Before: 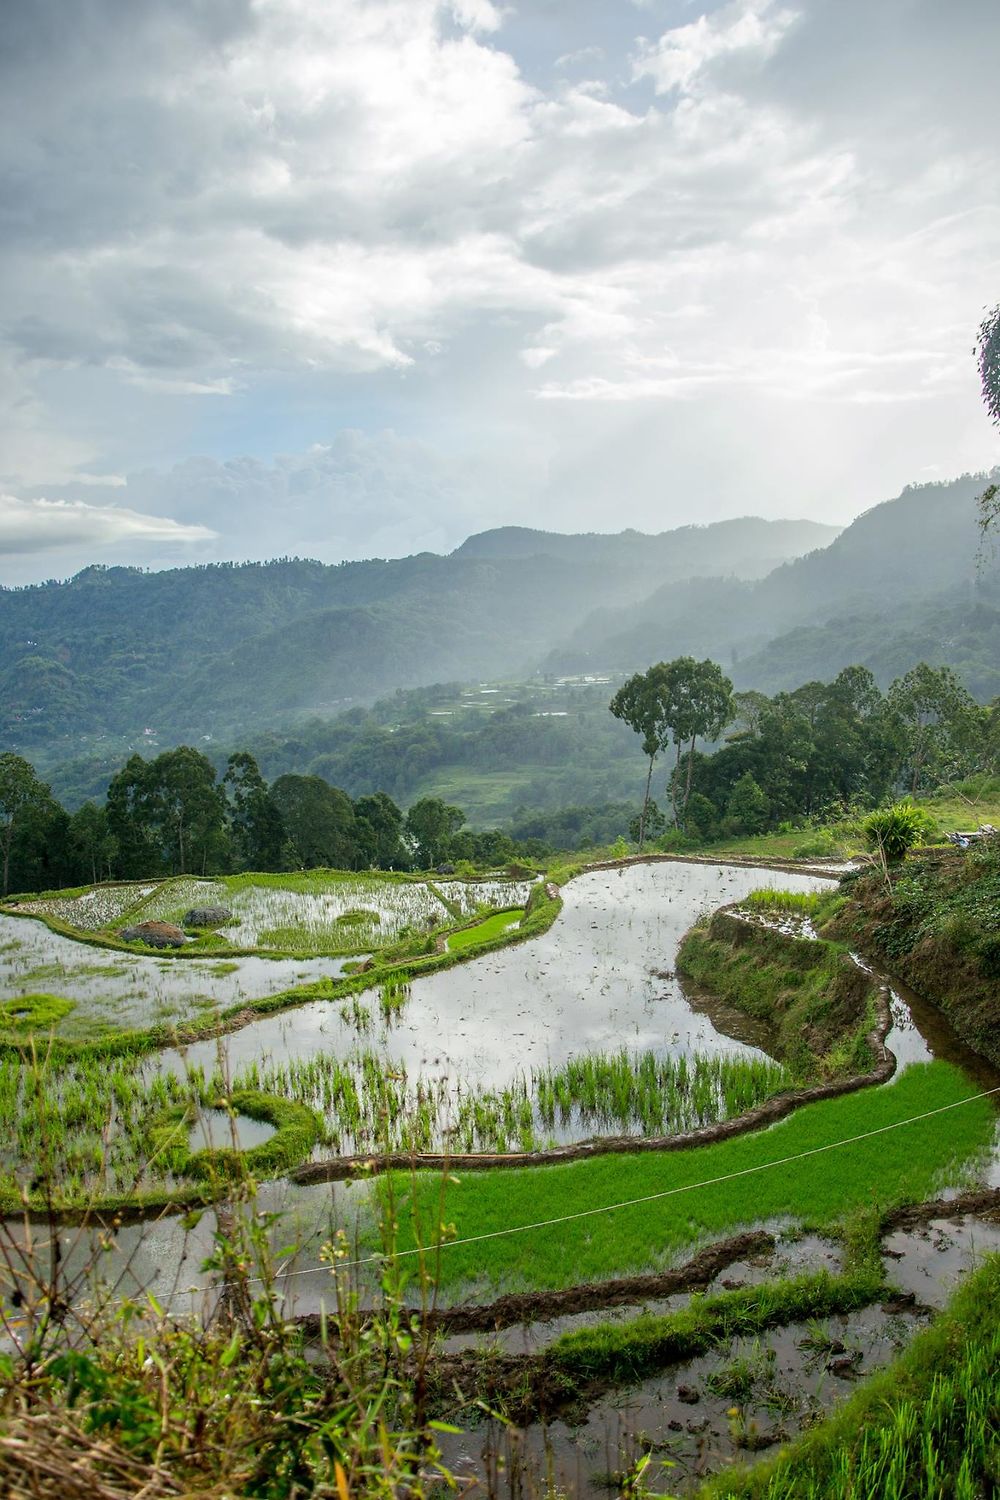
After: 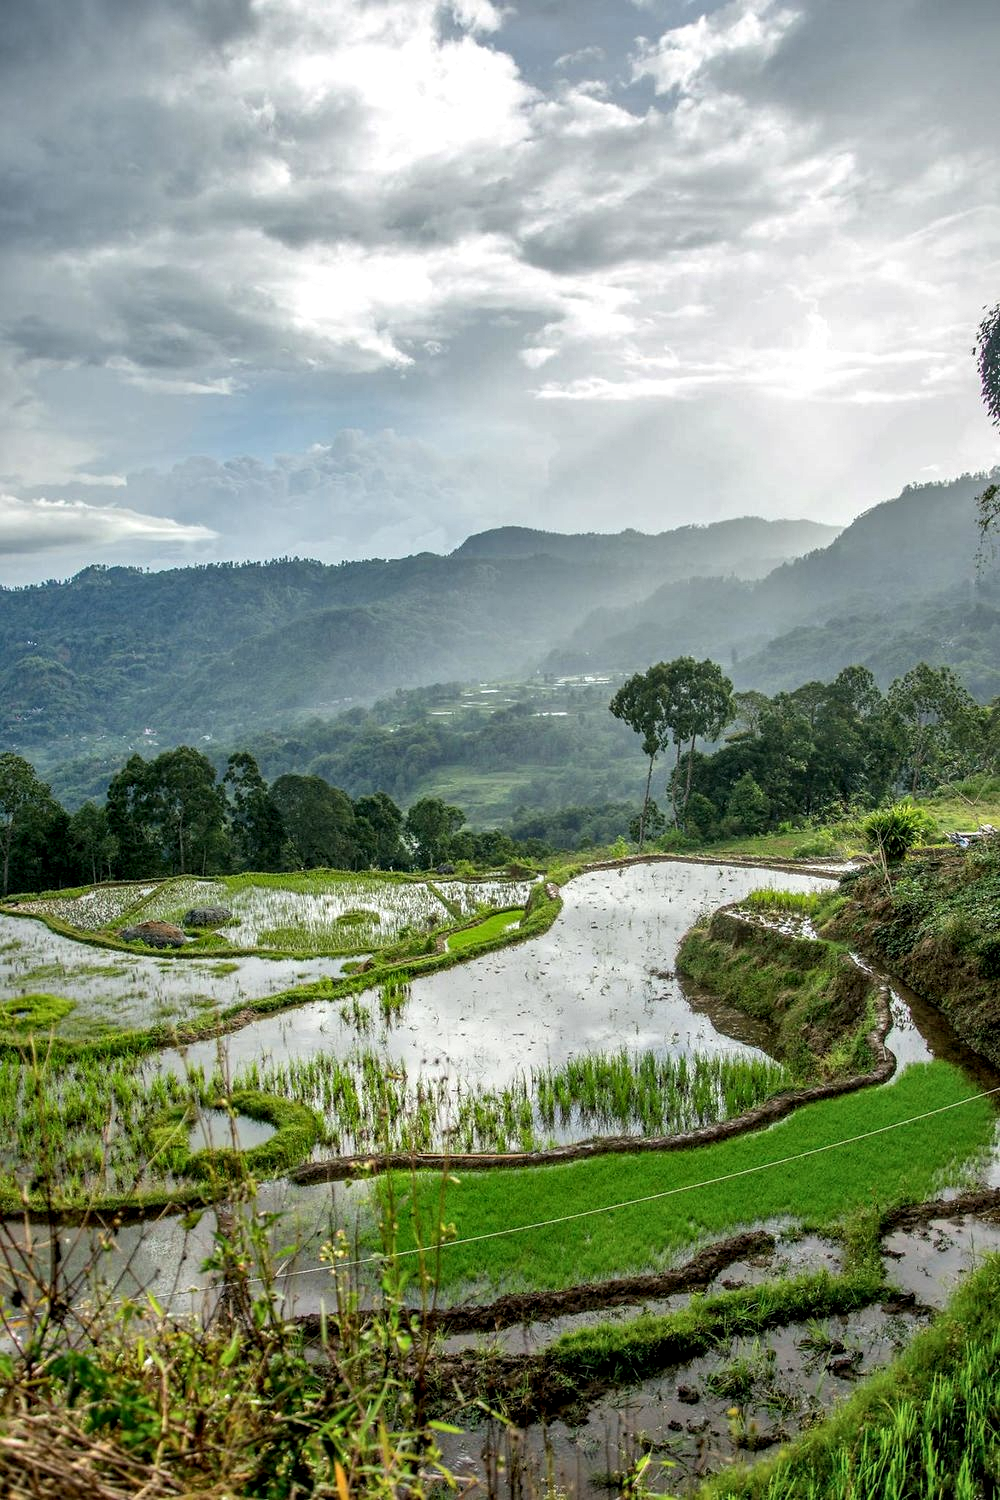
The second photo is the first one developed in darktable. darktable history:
shadows and highlights: shadows 58.61, soften with gaussian
local contrast: detail 142%
